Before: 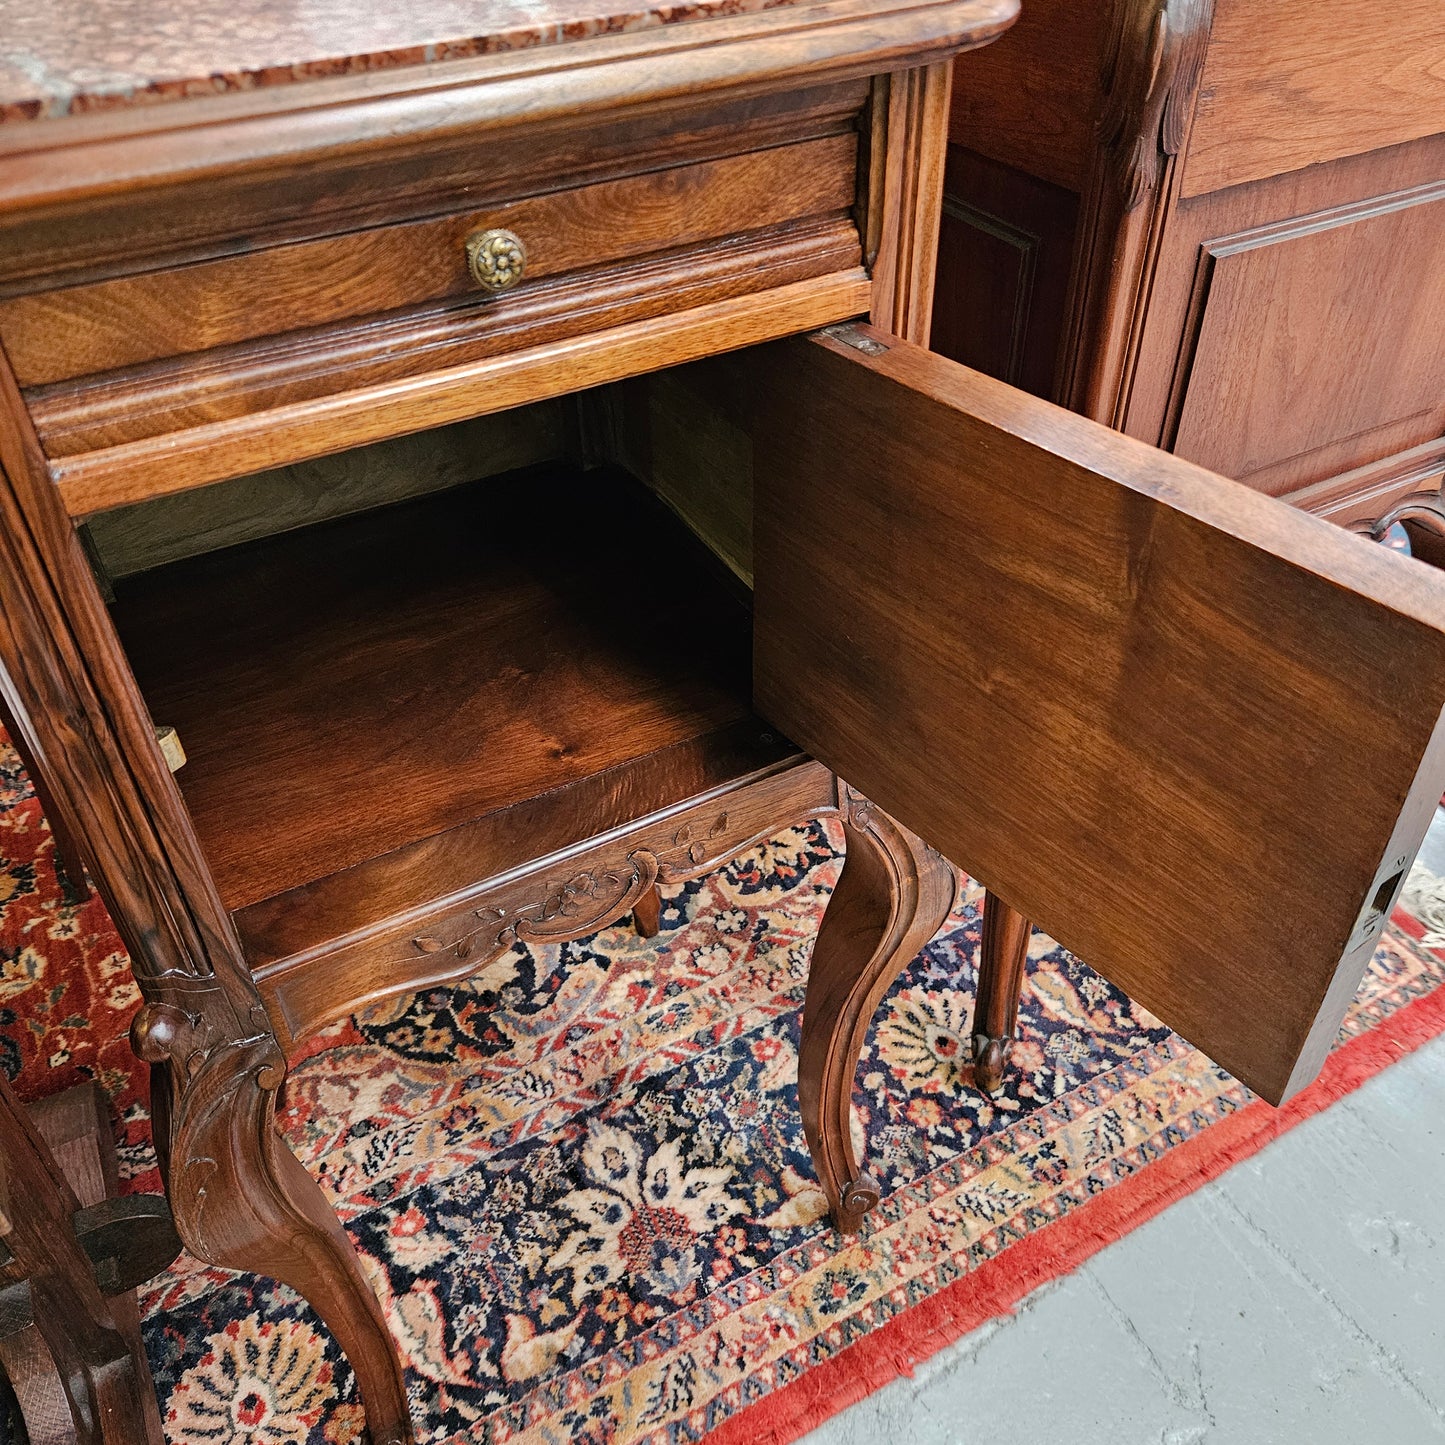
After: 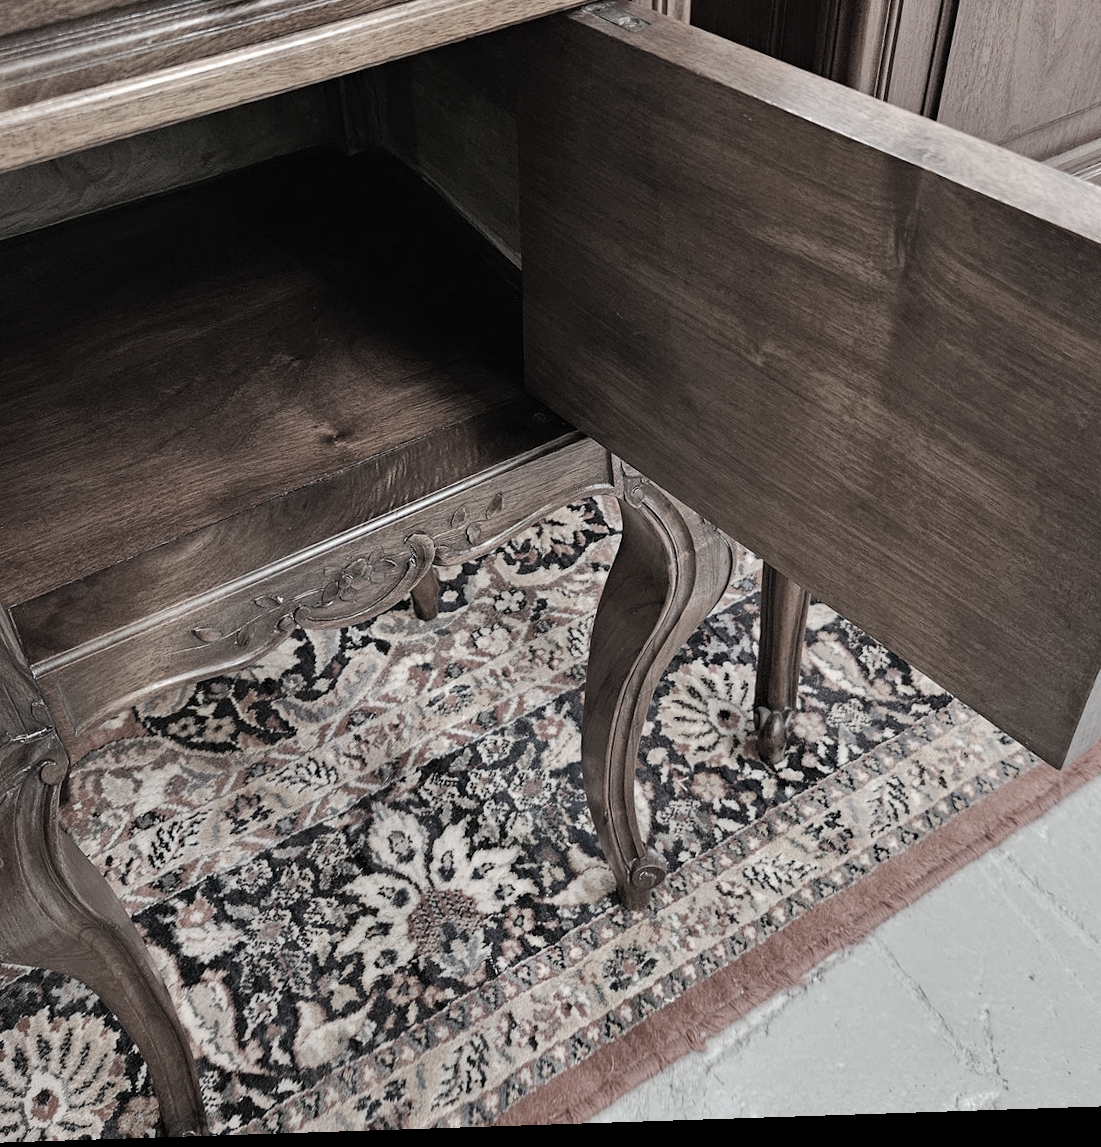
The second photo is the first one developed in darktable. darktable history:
crop: left 16.871%, top 22.857%, right 9.116%
rotate and perspective: rotation -1.77°, lens shift (horizontal) 0.004, automatic cropping off
color correction: saturation 0.2
